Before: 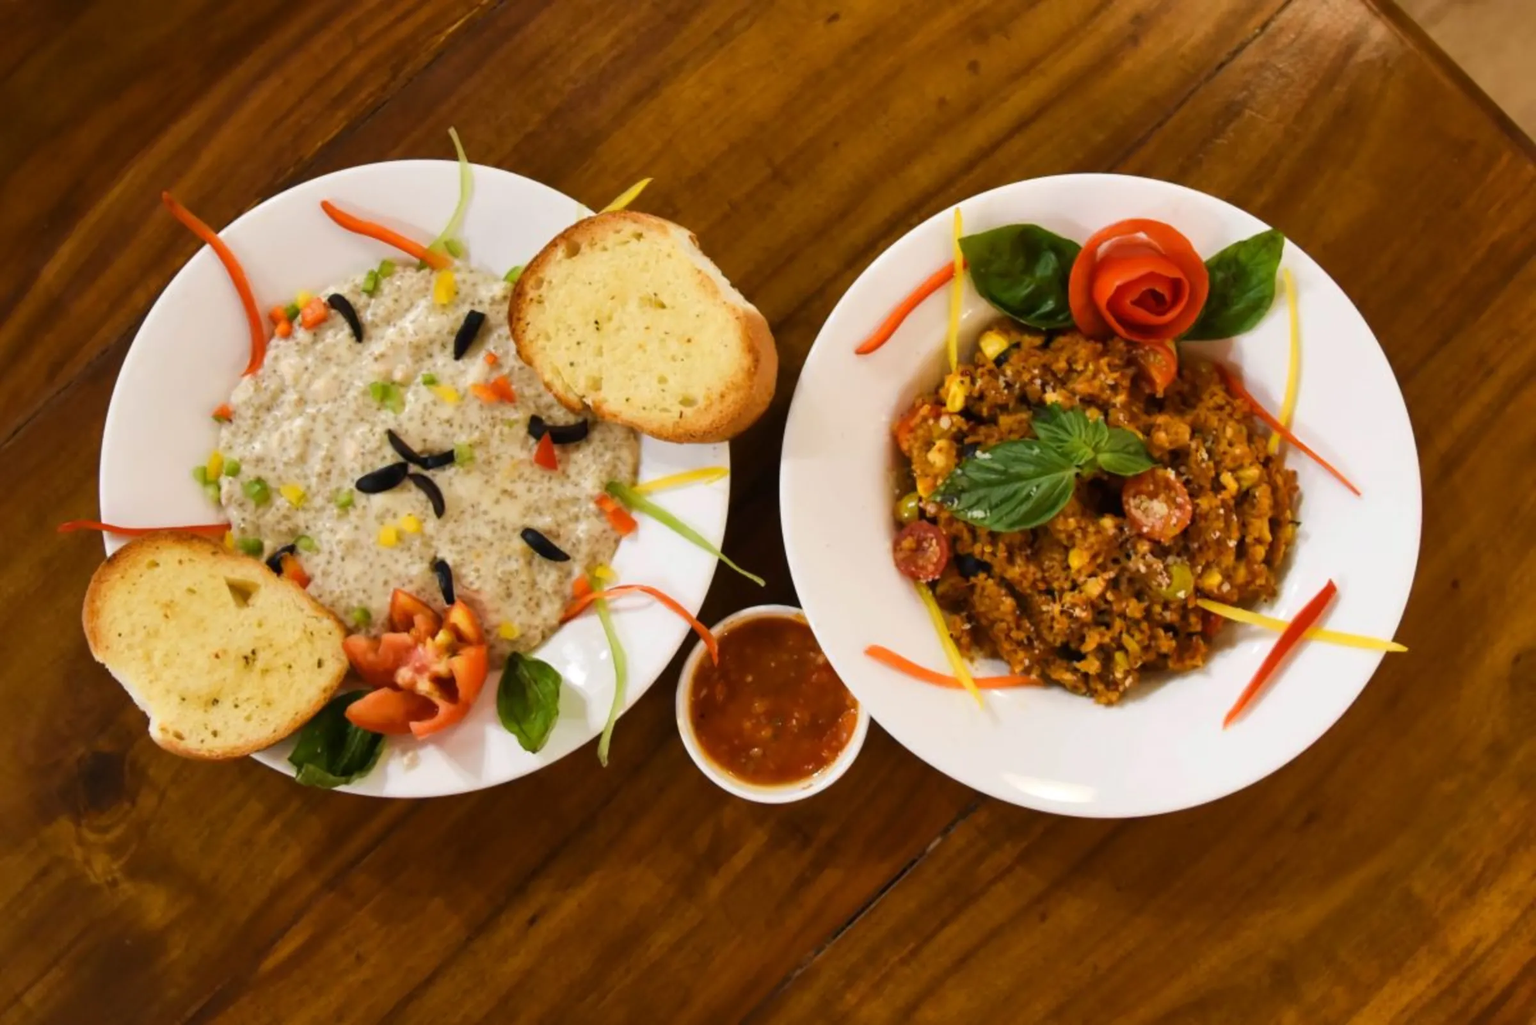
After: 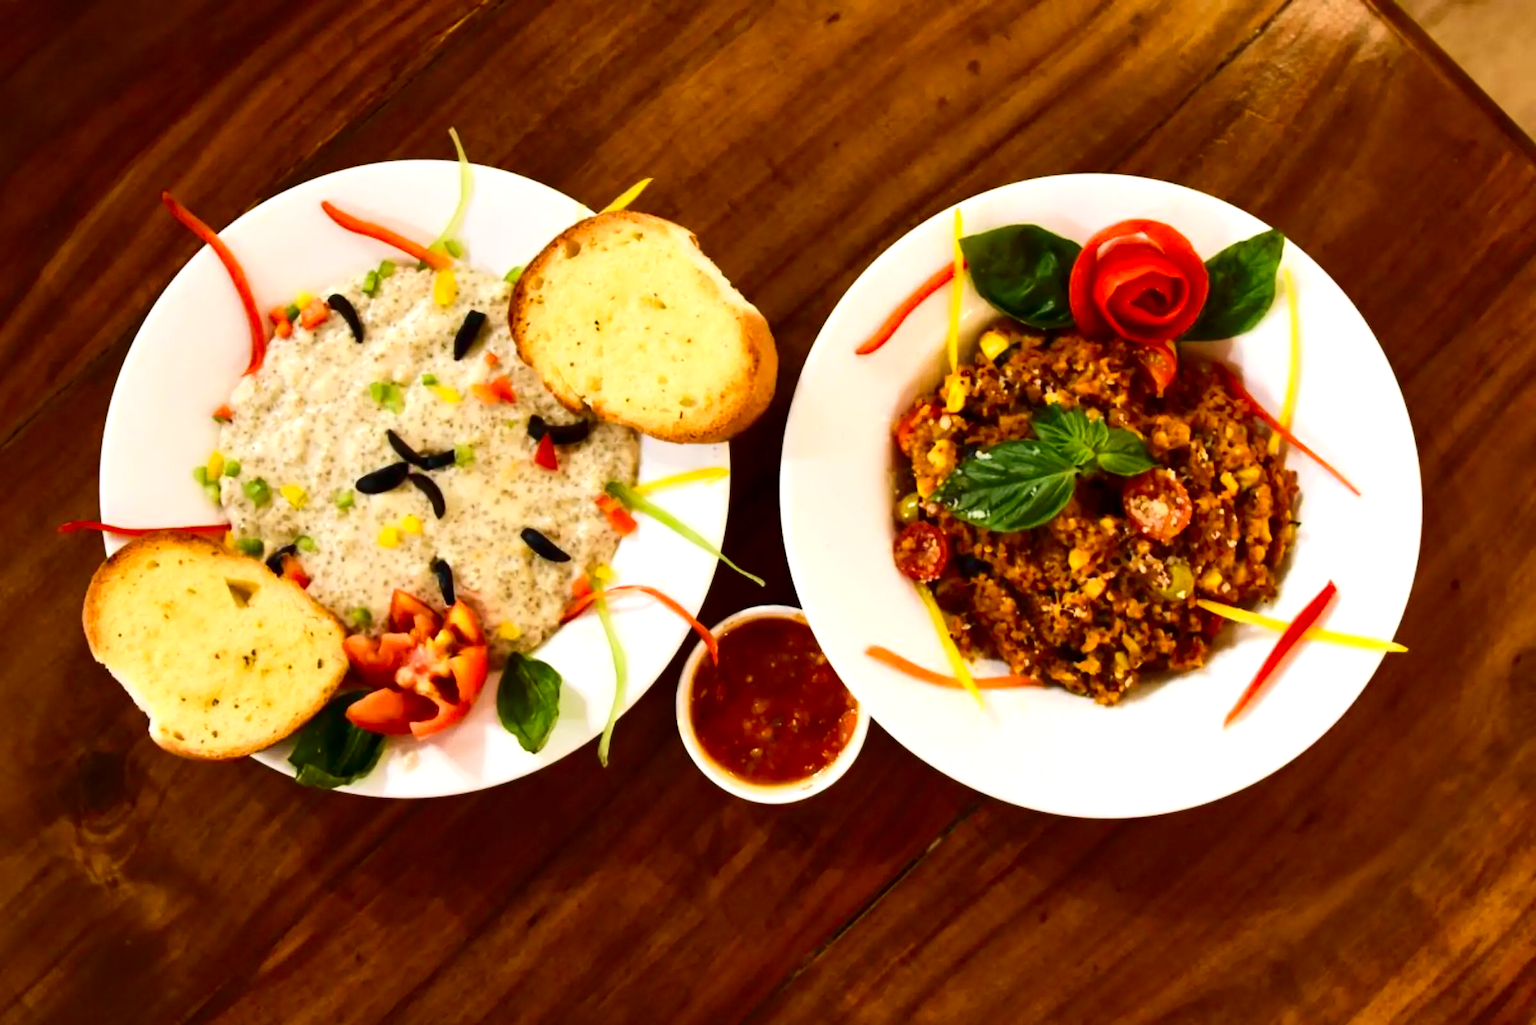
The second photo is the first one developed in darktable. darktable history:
contrast brightness saturation: contrast 0.214, brightness -0.105, saturation 0.212
exposure: black level correction 0.001, exposure 0.498 EV, compensate highlight preservation false
